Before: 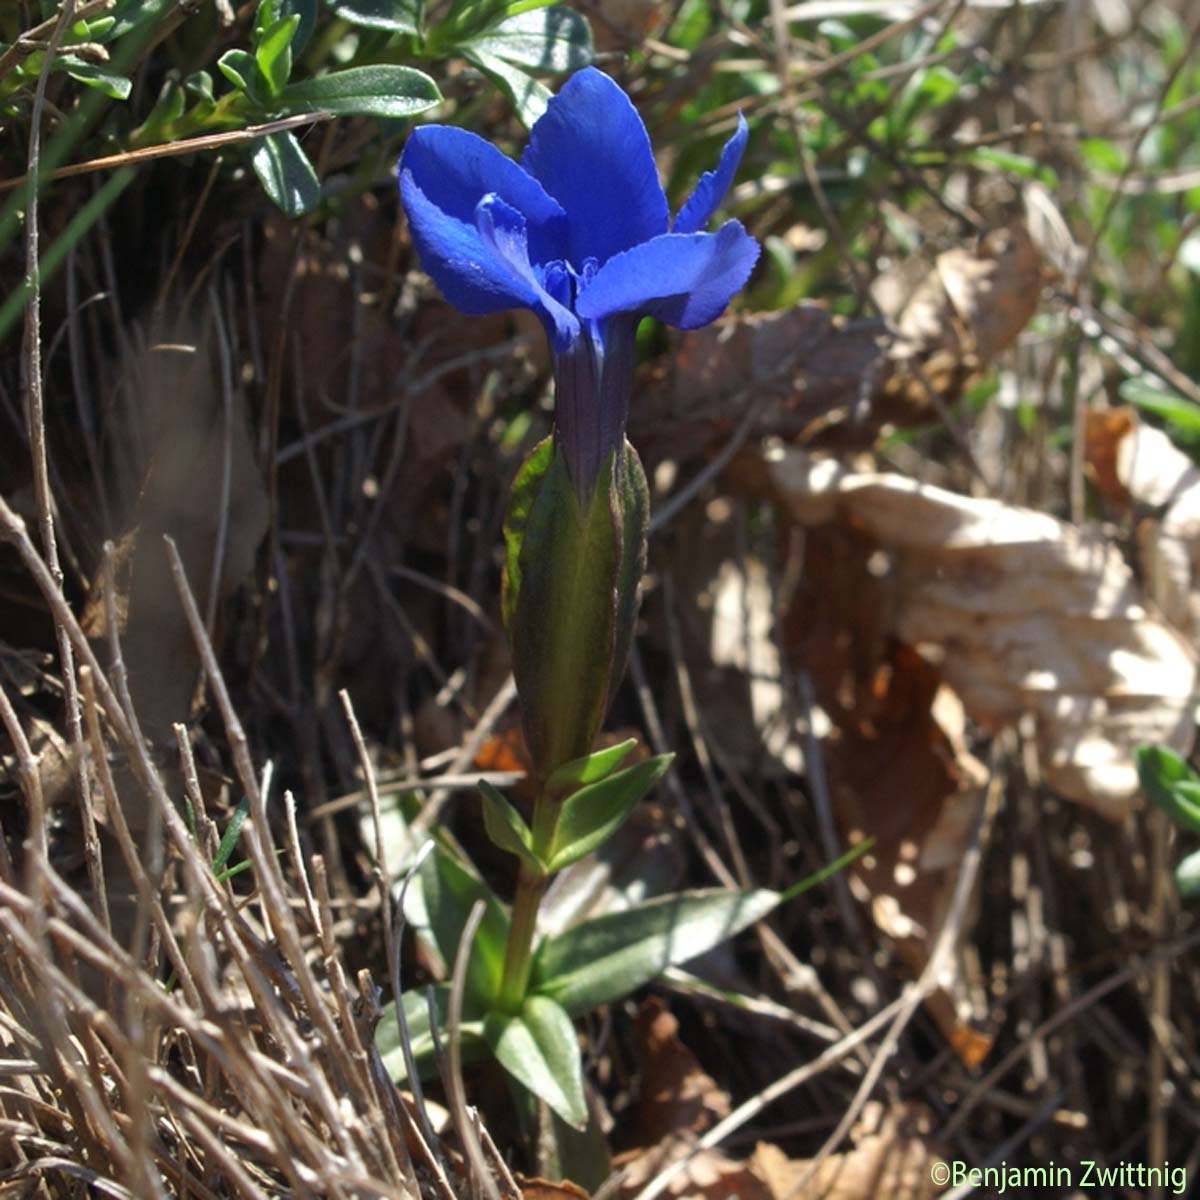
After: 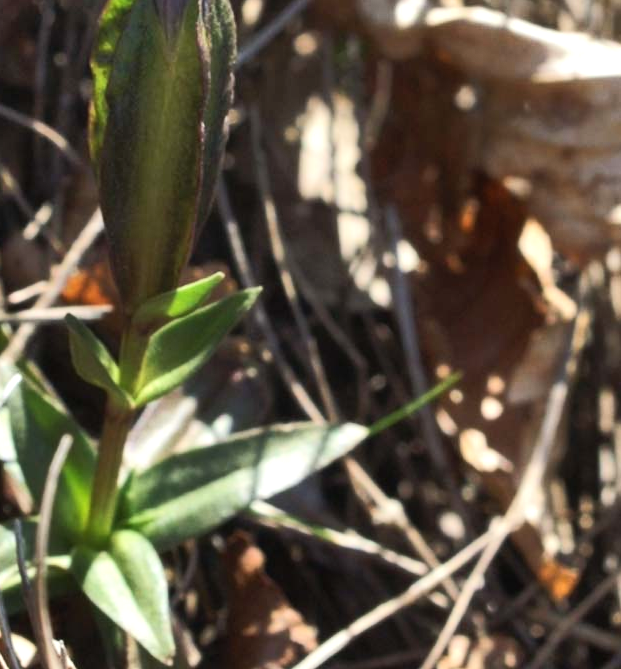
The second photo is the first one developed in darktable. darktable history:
crop: left 34.425%, top 38.896%, right 13.793%, bottom 5.348%
shadows and highlights: low approximation 0.01, soften with gaussian
tone equalizer: -8 EV 0.02 EV, -7 EV -0.035 EV, -6 EV 0.047 EV, -5 EV 0.026 EV, -4 EV 0.244 EV, -3 EV 0.644 EV, -2 EV 0.559 EV, -1 EV 0.173 EV, +0 EV 0.039 EV, edges refinement/feathering 500, mask exposure compensation -1.57 EV, preserve details no
